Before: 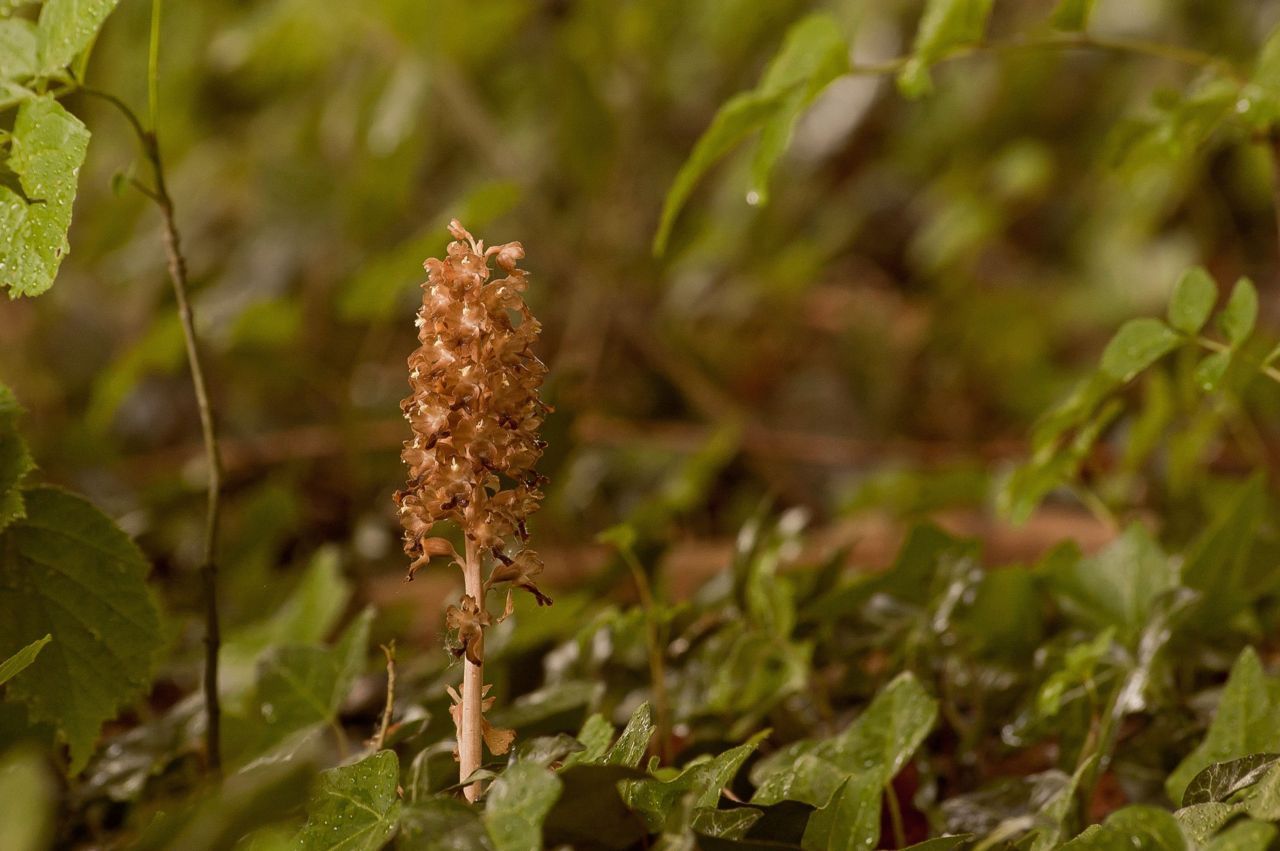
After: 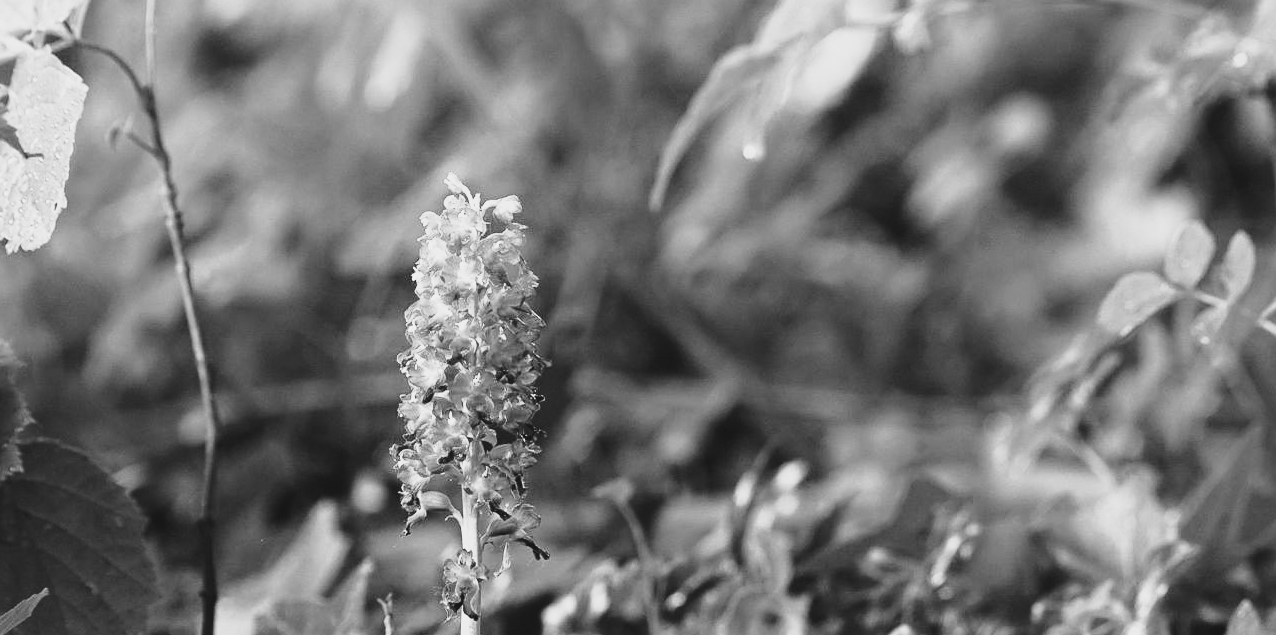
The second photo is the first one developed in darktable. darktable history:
color calibration: output gray [0.267, 0.423, 0.261, 0], illuminant same as pipeline (D50), adaptation XYZ, x 0.346, y 0.358, temperature 5014.99 K
sharpen: amount 0.218
base curve: curves: ch0 [(0, 0) (0.026, 0.03) (0.109, 0.232) (0.351, 0.748) (0.669, 0.968) (1, 1)], preserve colors none
exposure: exposure 0.164 EV, compensate highlight preservation false
contrast brightness saturation: contrast -0.129
crop: left 0.302%, top 5.478%, bottom 19.874%
tone equalizer: -8 EV -1.12 EV, -7 EV -0.989 EV, -6 EV -0.865 EV, -5 EV -0.589 EV, -3 EV 0.58 EV, -2 EV 0.889 EV, -1 EV 1.01 EV, +0 EV 1.06 EV, mask exposure compensation -0.488 EV
